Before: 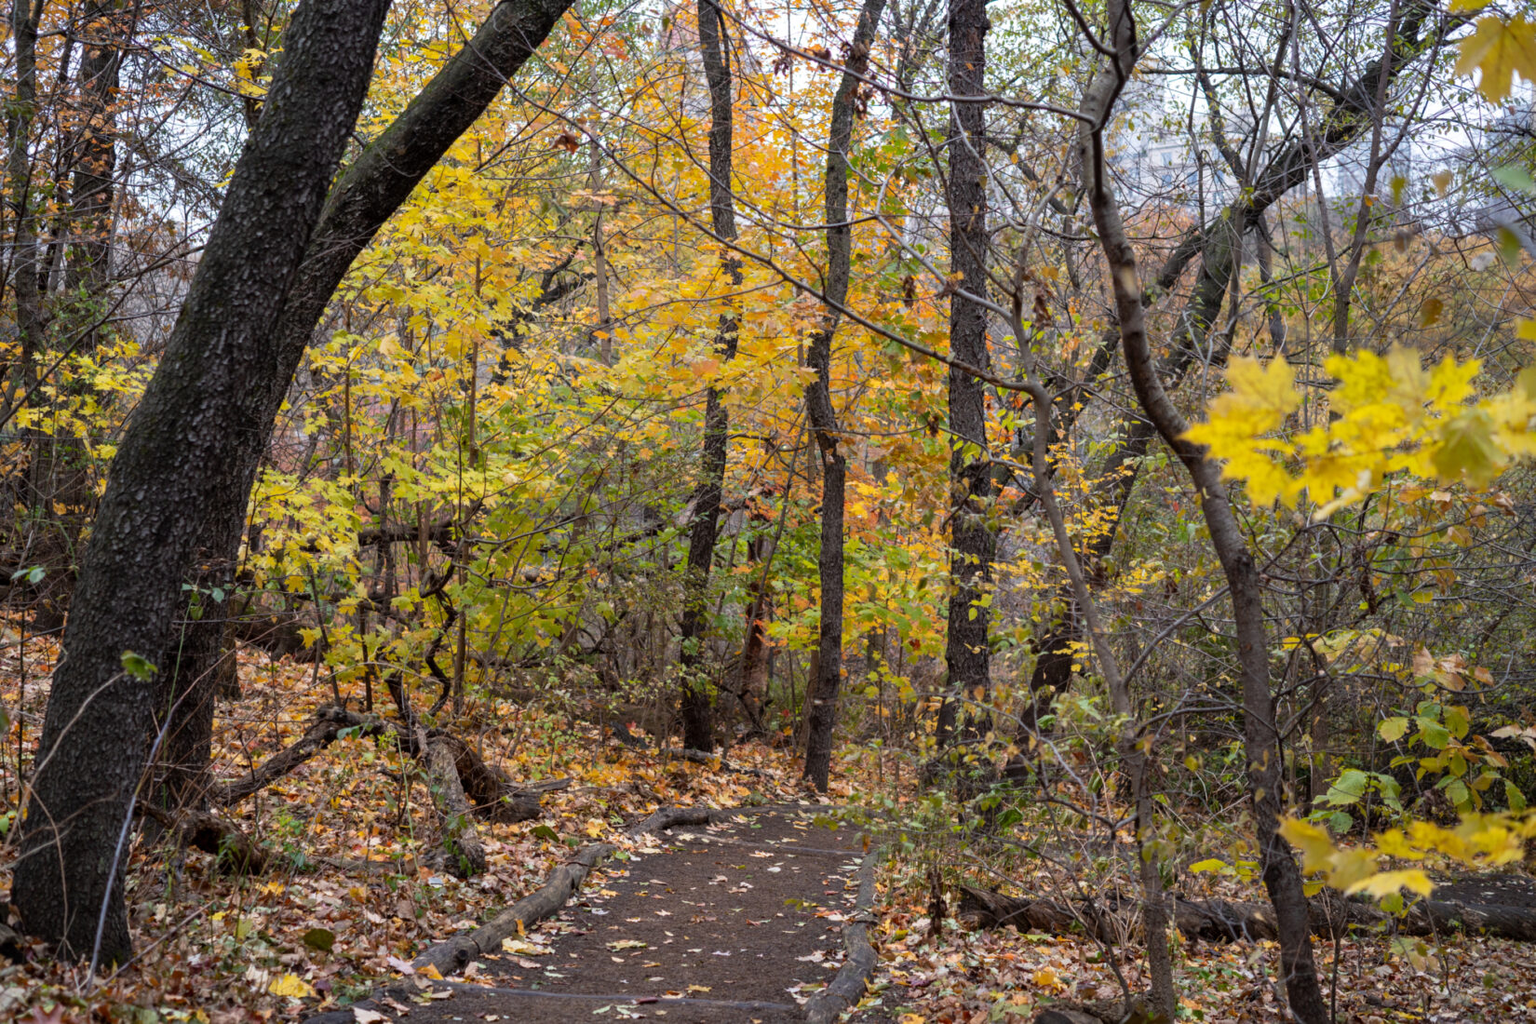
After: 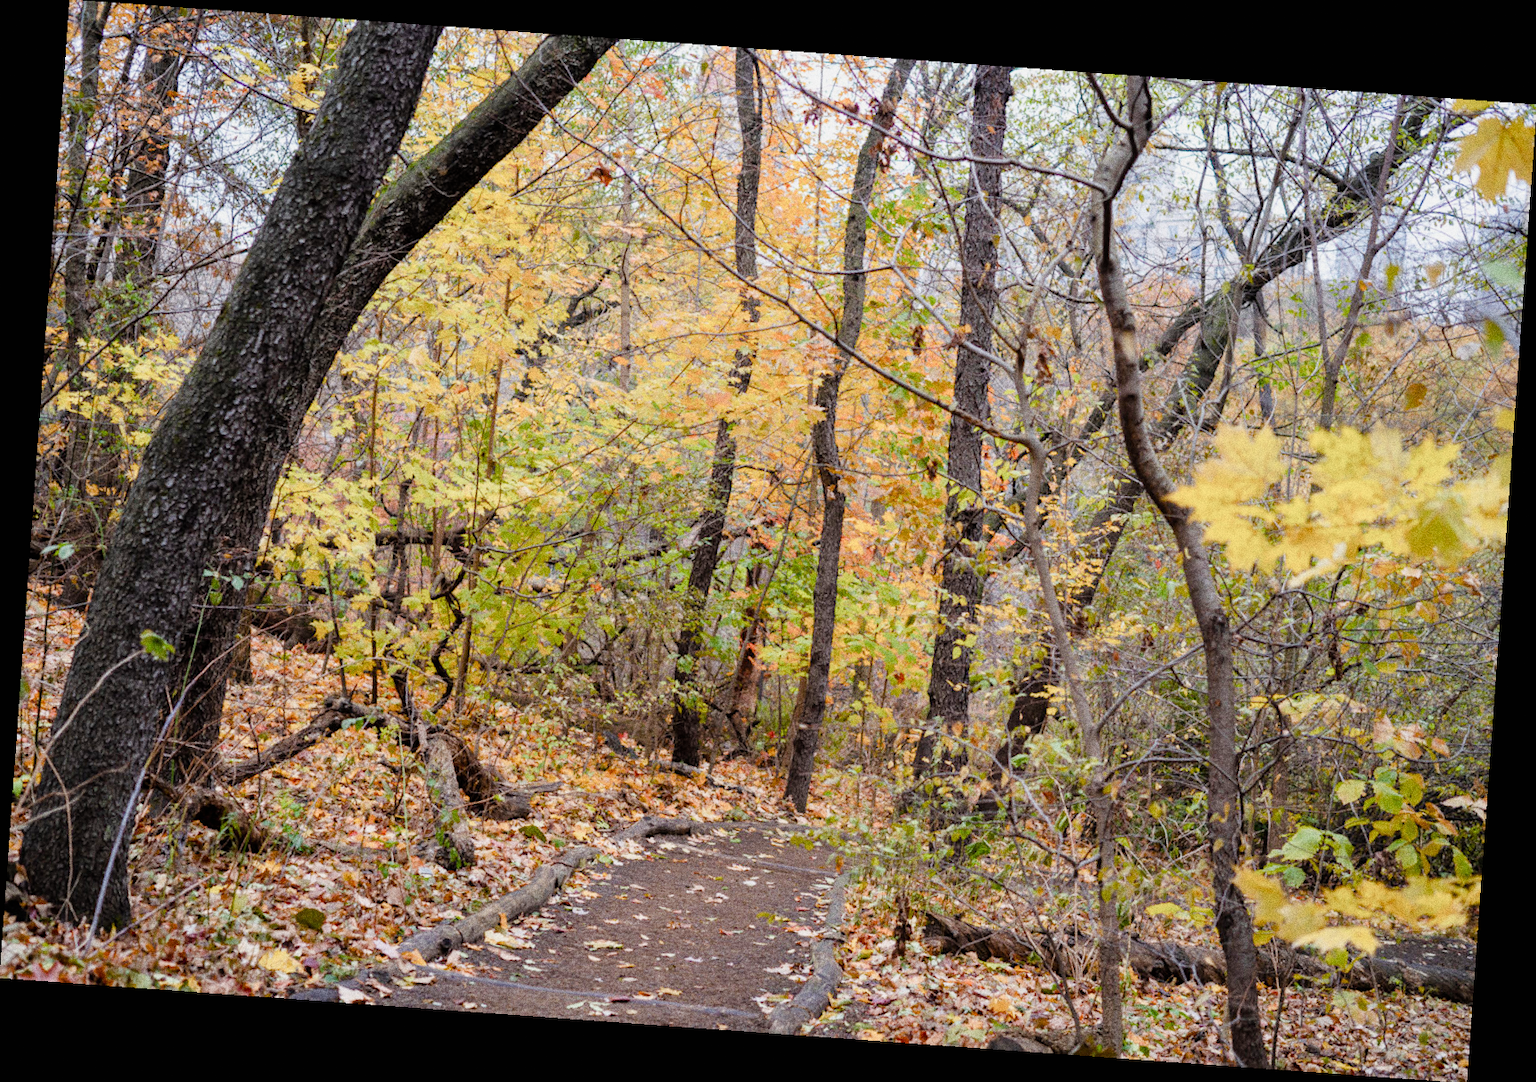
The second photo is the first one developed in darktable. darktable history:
filmic rgb: black relative exposure -6.68 EV, white relative exposure 4.56 EV, hardness 3.25
exposure: black level correction -0.002, exposure 0.54 EV, compensate highlight preservation false
color balance rgb: perceptual saturation grading › global saturation 20%, perceptual saturation grading › highlights -50%, perceptual saturation grading › shadows 30%, perceptual brilliance grading › global brilliance 10%, perceptual brilliance grading › shadows 15%
grain: coarseness 0.09 ISO, strength 40%
local contrast: mode bilateral grid, contrast 15, coarseness 36, detail 105%, midtone range 0.2
rotate and perspective: rotation 4.1°, automatic cropping off
